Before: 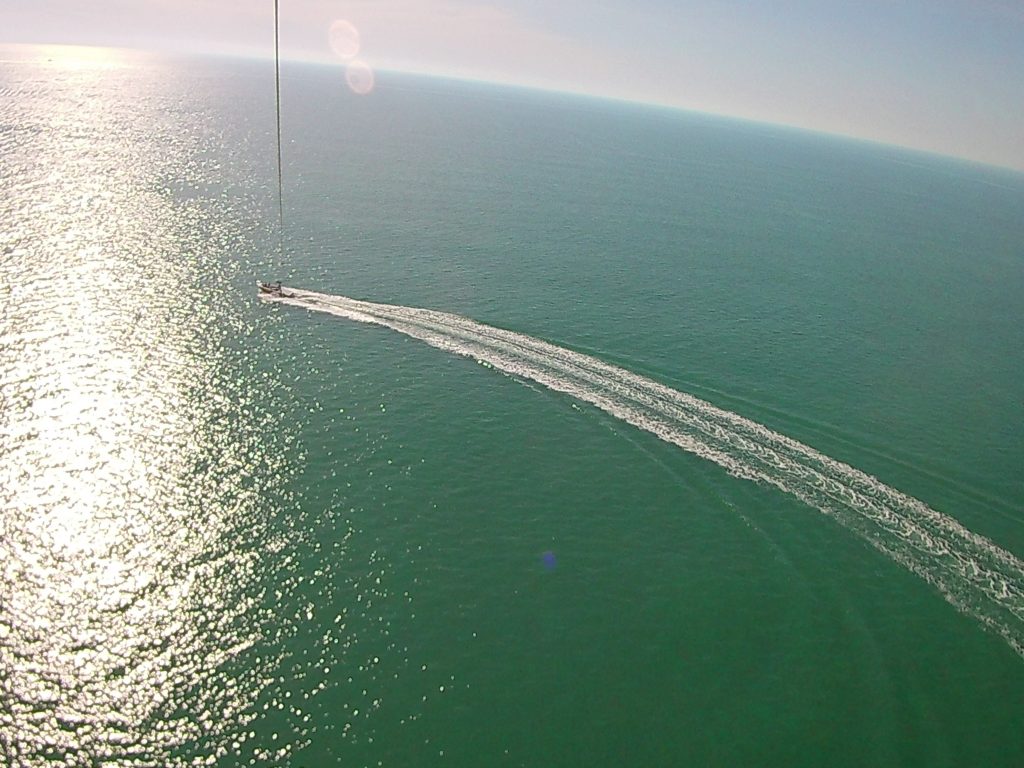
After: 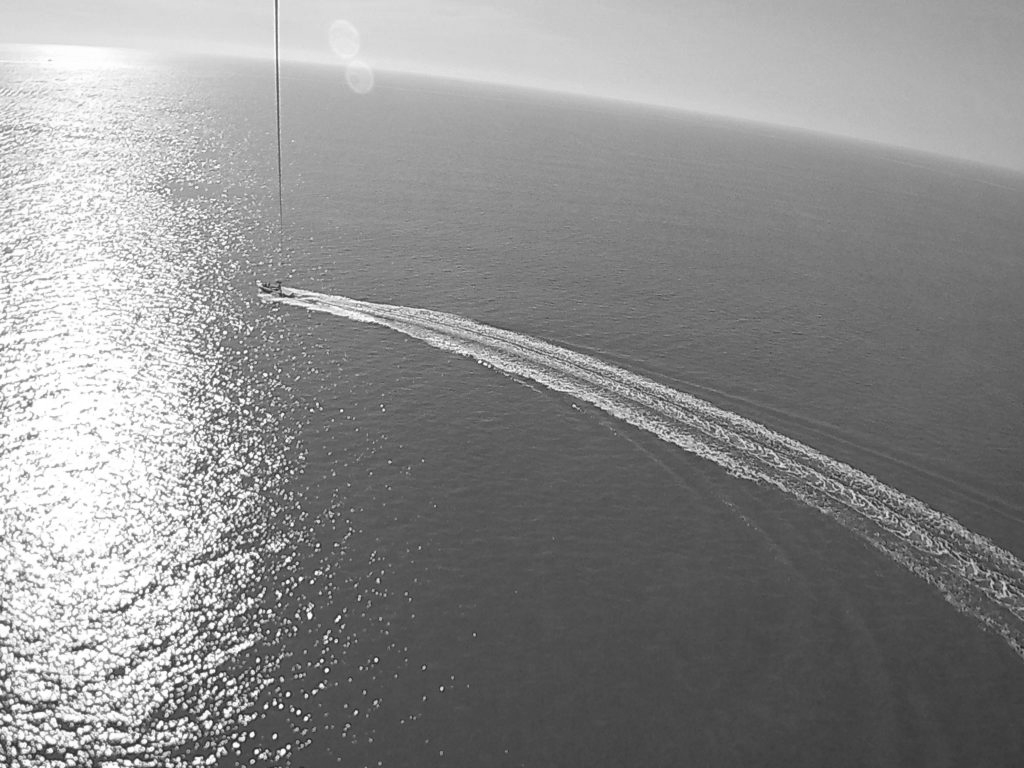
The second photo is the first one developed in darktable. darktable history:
monochrome: a 32, b 64, size 2.3, highlights 1
color balance: output saturation 110%
color correction: highlights a* 8.98, highlights b* 15.09, shadows a* -0.49, shadows b* 26.52
